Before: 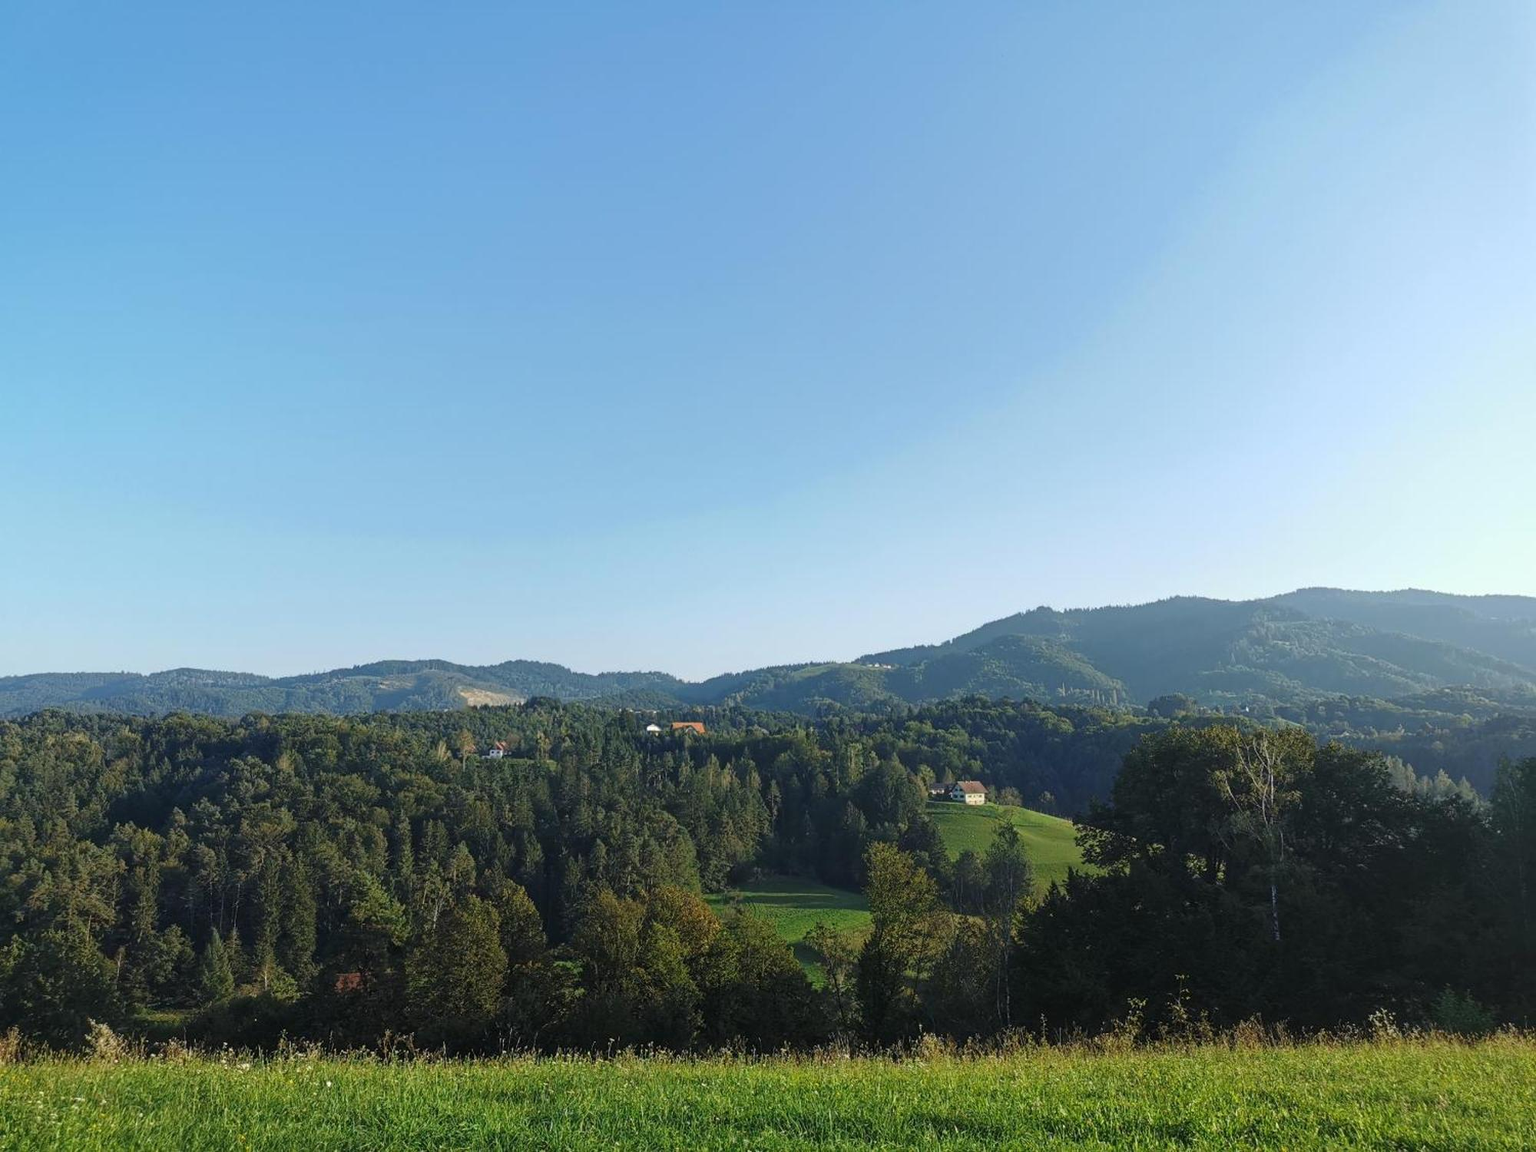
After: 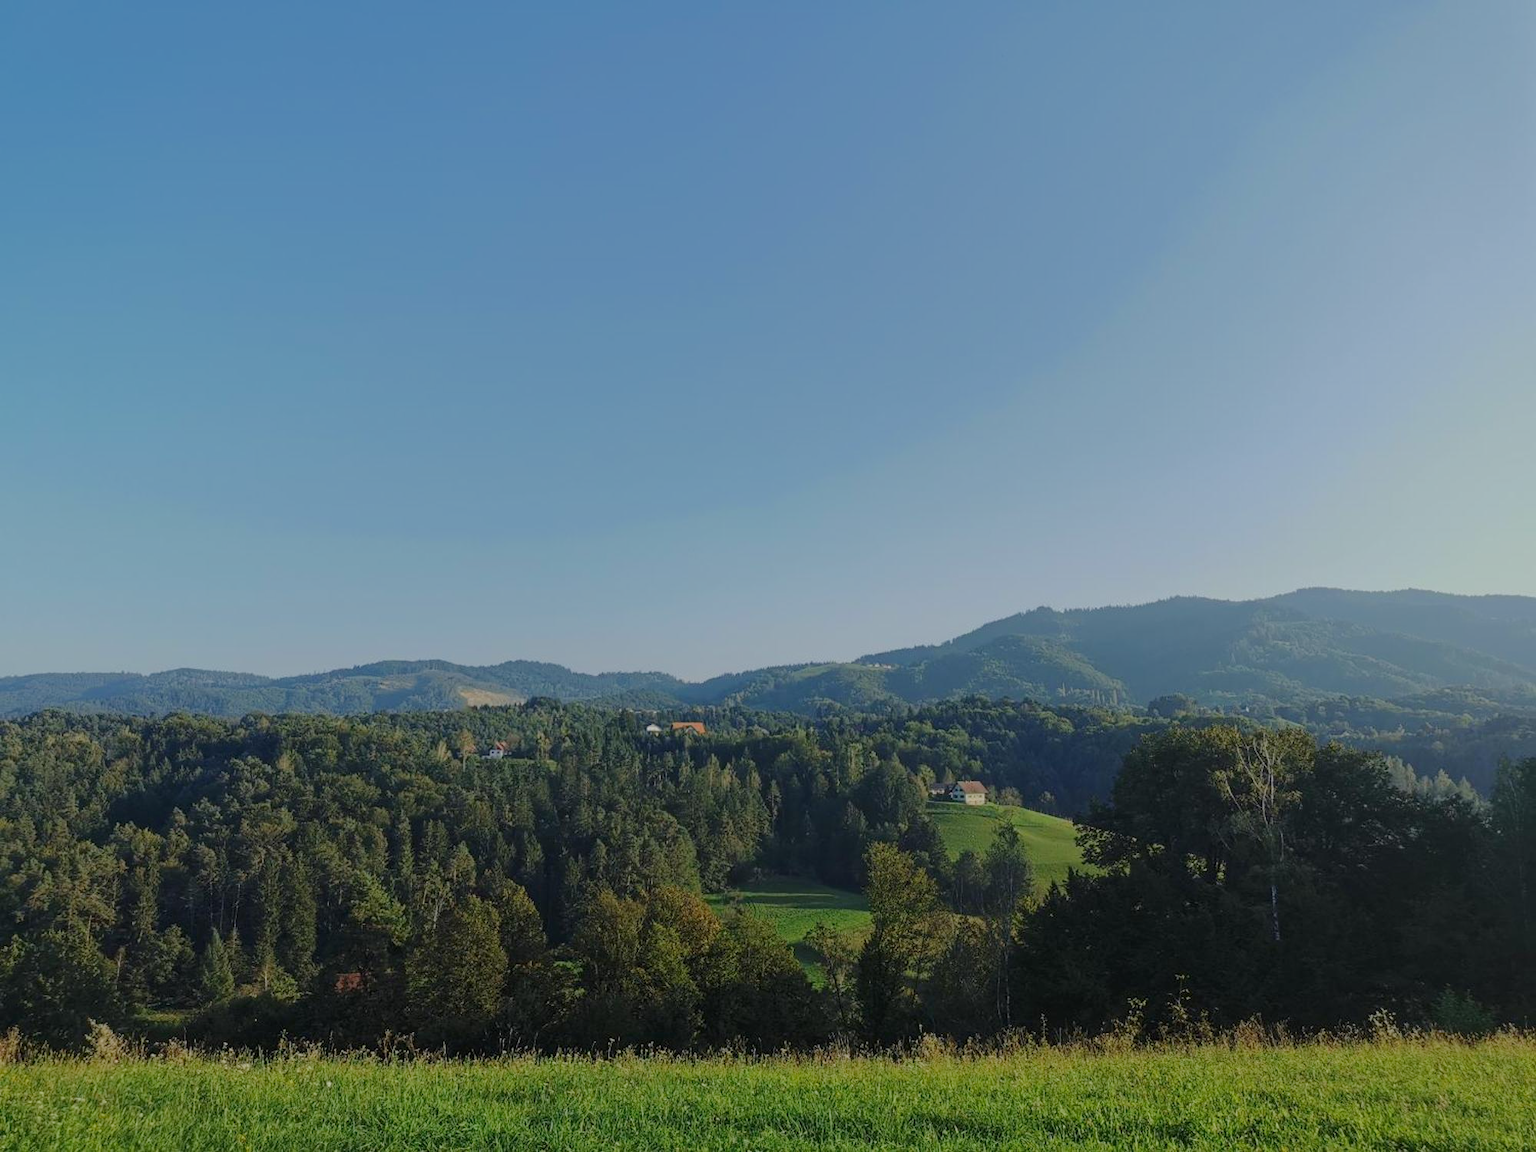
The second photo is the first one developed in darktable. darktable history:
tone equalizer: -8 EV -0.013 EV, -7 EV 0.04 EV, -6 EV -0.006 EV, -5 EV 0.004 EV, -4 EV -0.042 EV, -3 EV -0.23 EV, -2 EV -0.677 EV, -1 EV -0.984 EV, +0 EV -0.96 EV, edges refinement/feathering 500, mask exposure compensation -1.57 EV, preserve details no
contrast brightness saturation: contrast 0.083, saturation 0.024
